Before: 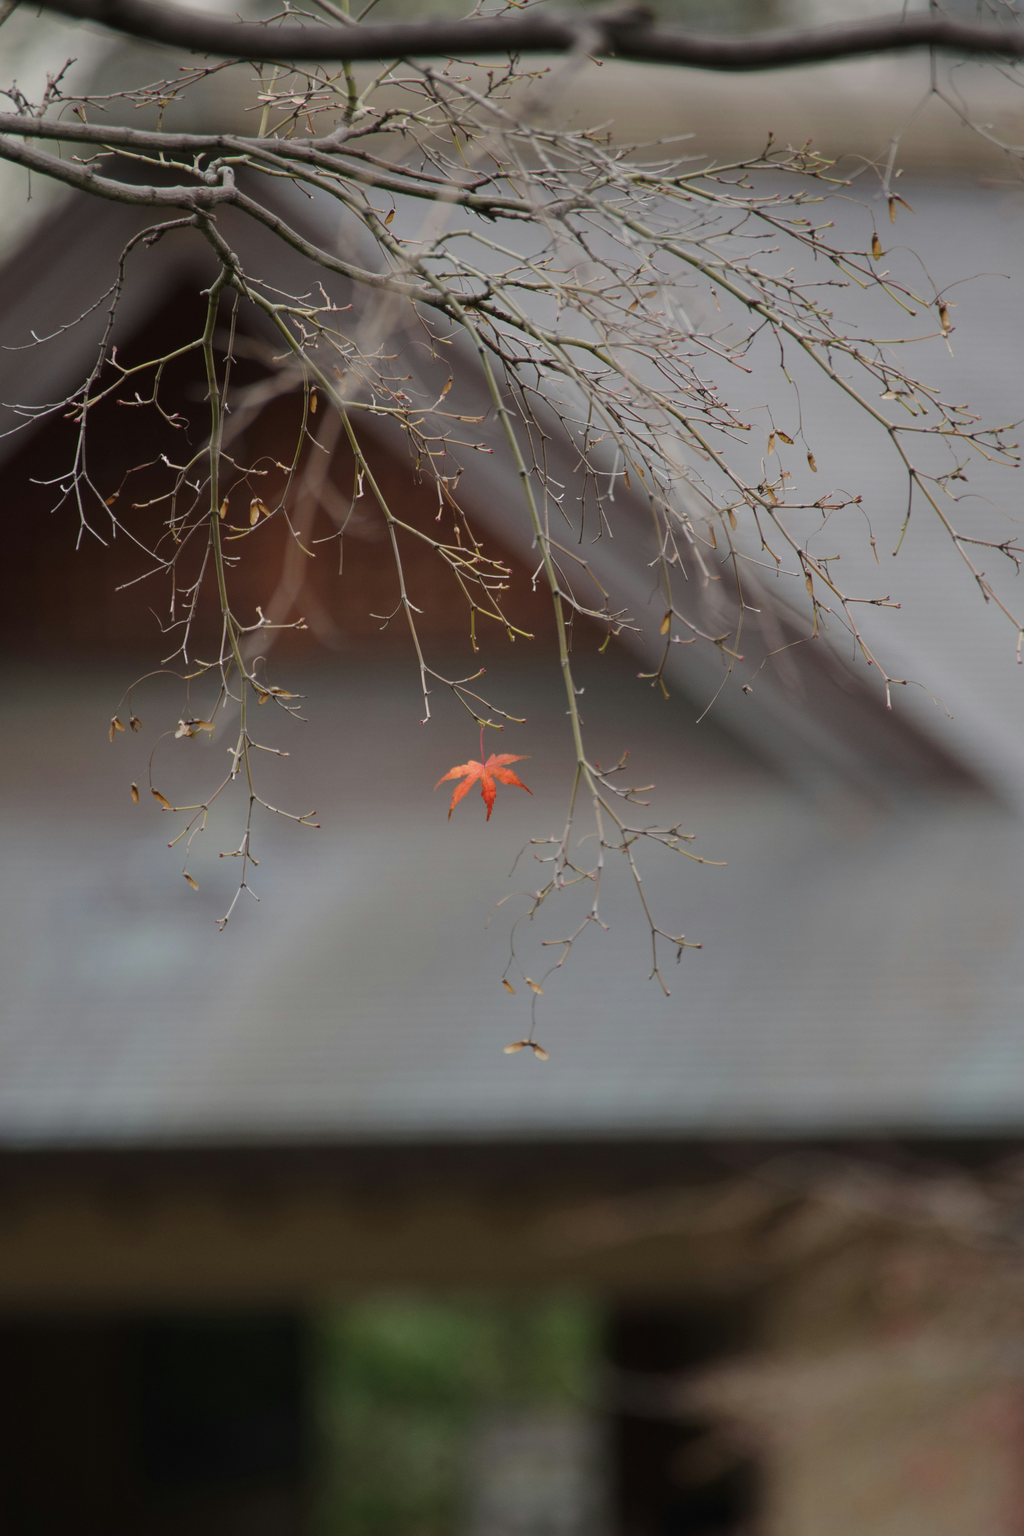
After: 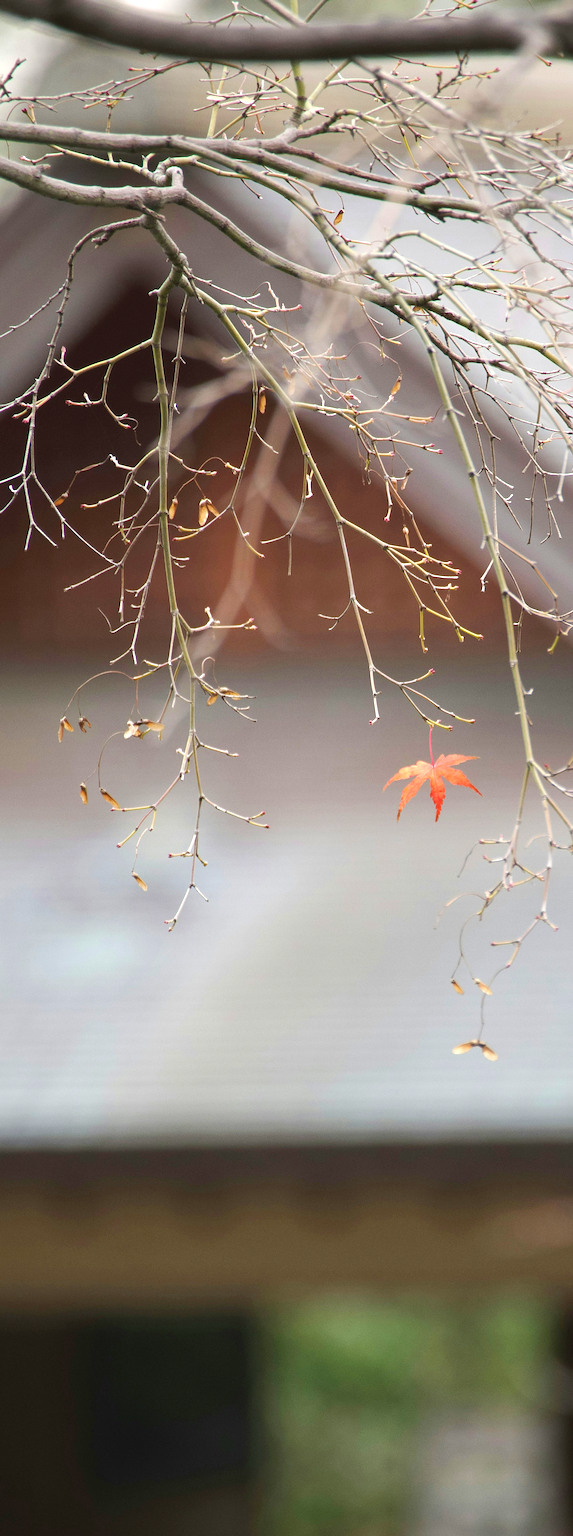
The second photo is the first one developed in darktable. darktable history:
exposure: black level correction 0, exposure 0.929 EV, compensate highlight preservation false
crop: left 5.045%, right 38.979%
levels: levels [0, 0.435, 0.917]
sharpen: on, module defaults
